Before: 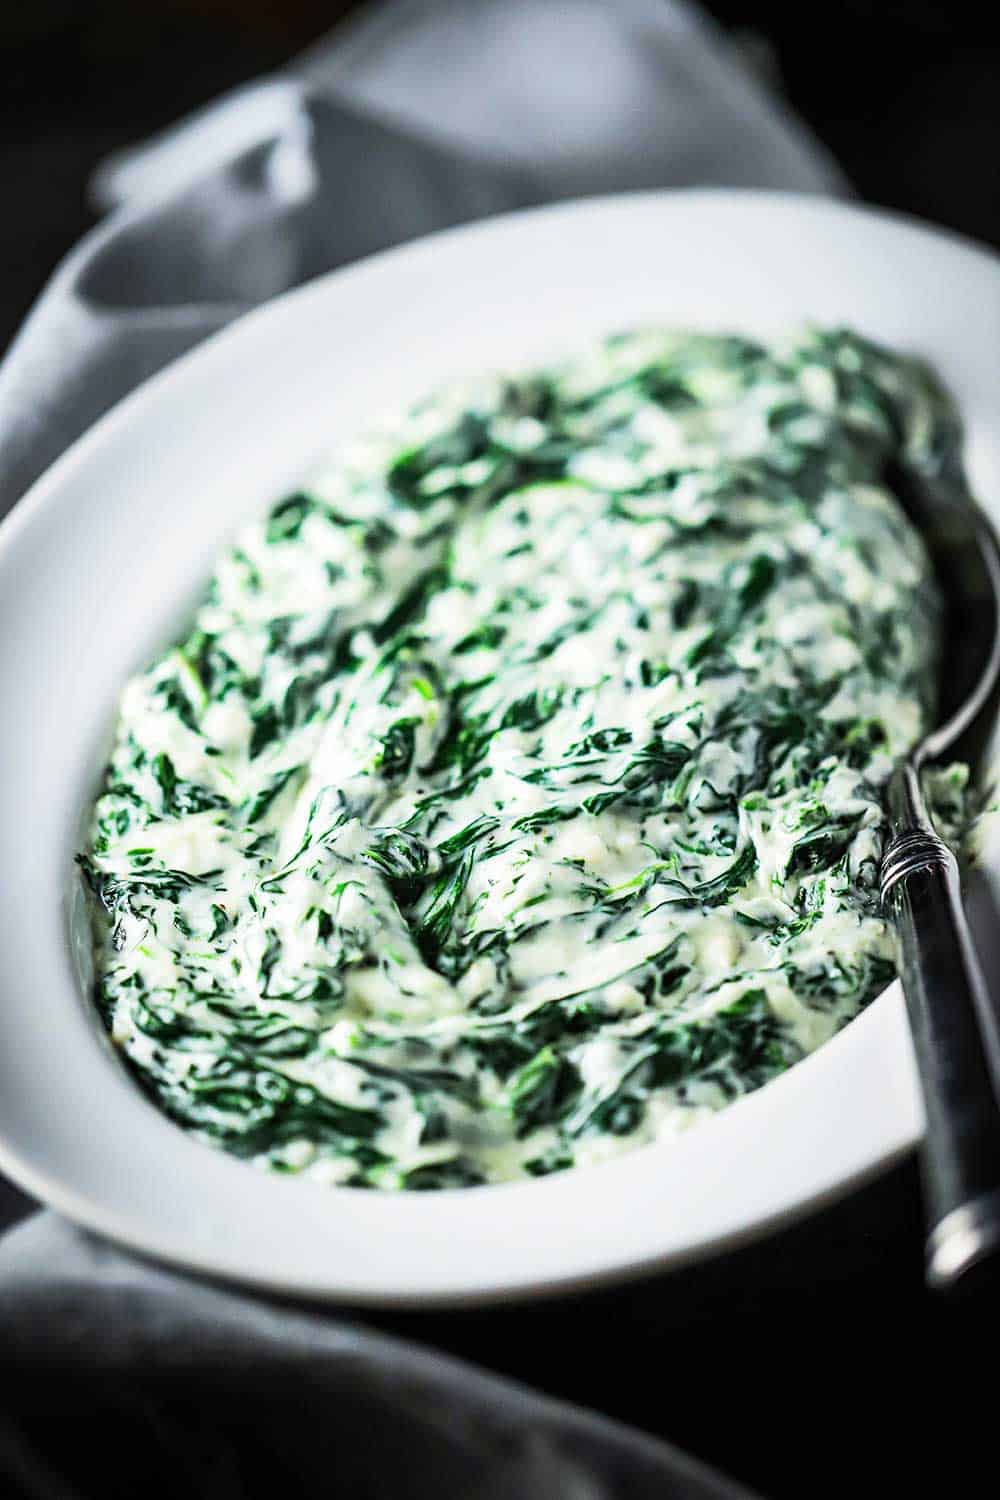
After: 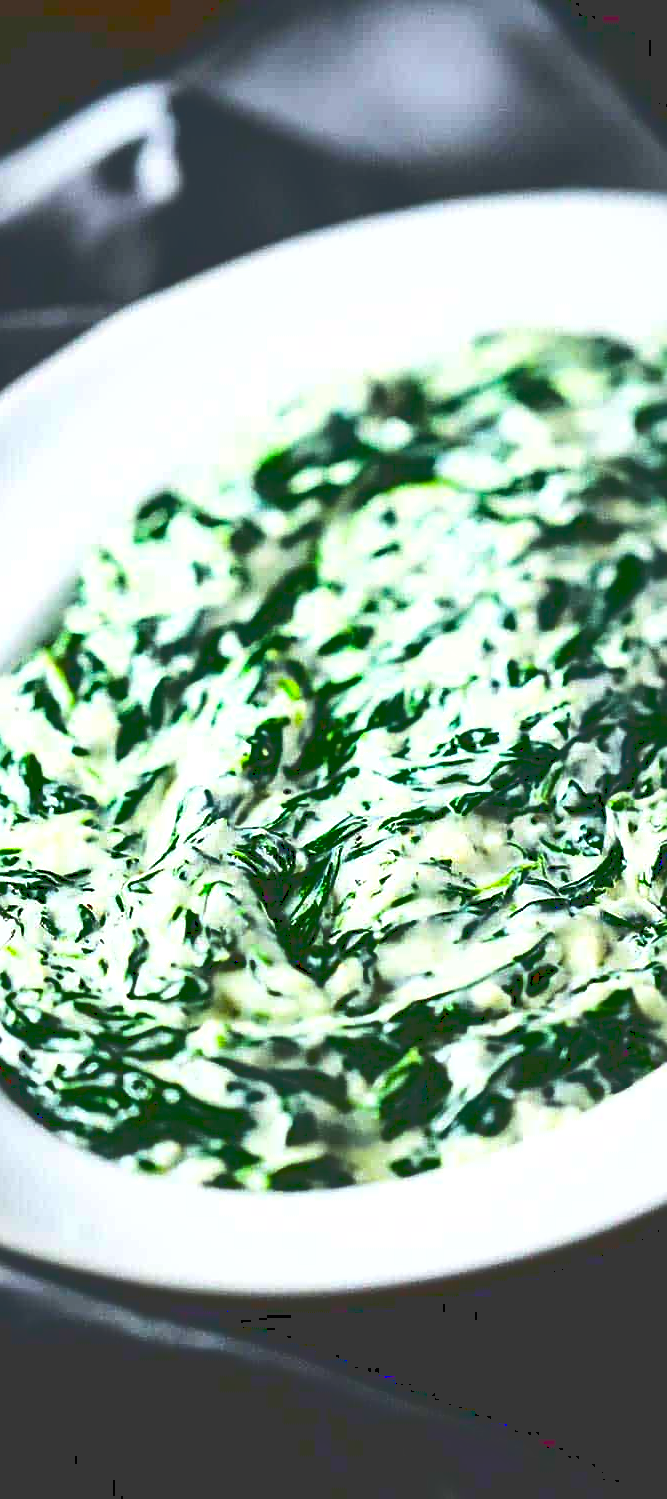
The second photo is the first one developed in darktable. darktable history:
color balance rgb: perceptual saturation grading › global saturation 19.262%, global vibrance 39.354%
sharpen: on, module defaults
base curve: curves: ch0 [(0, 0.036) (0.083, 0.04) (0.804, 1)]
crop and rotate: left 13.337%, right 19.96%
